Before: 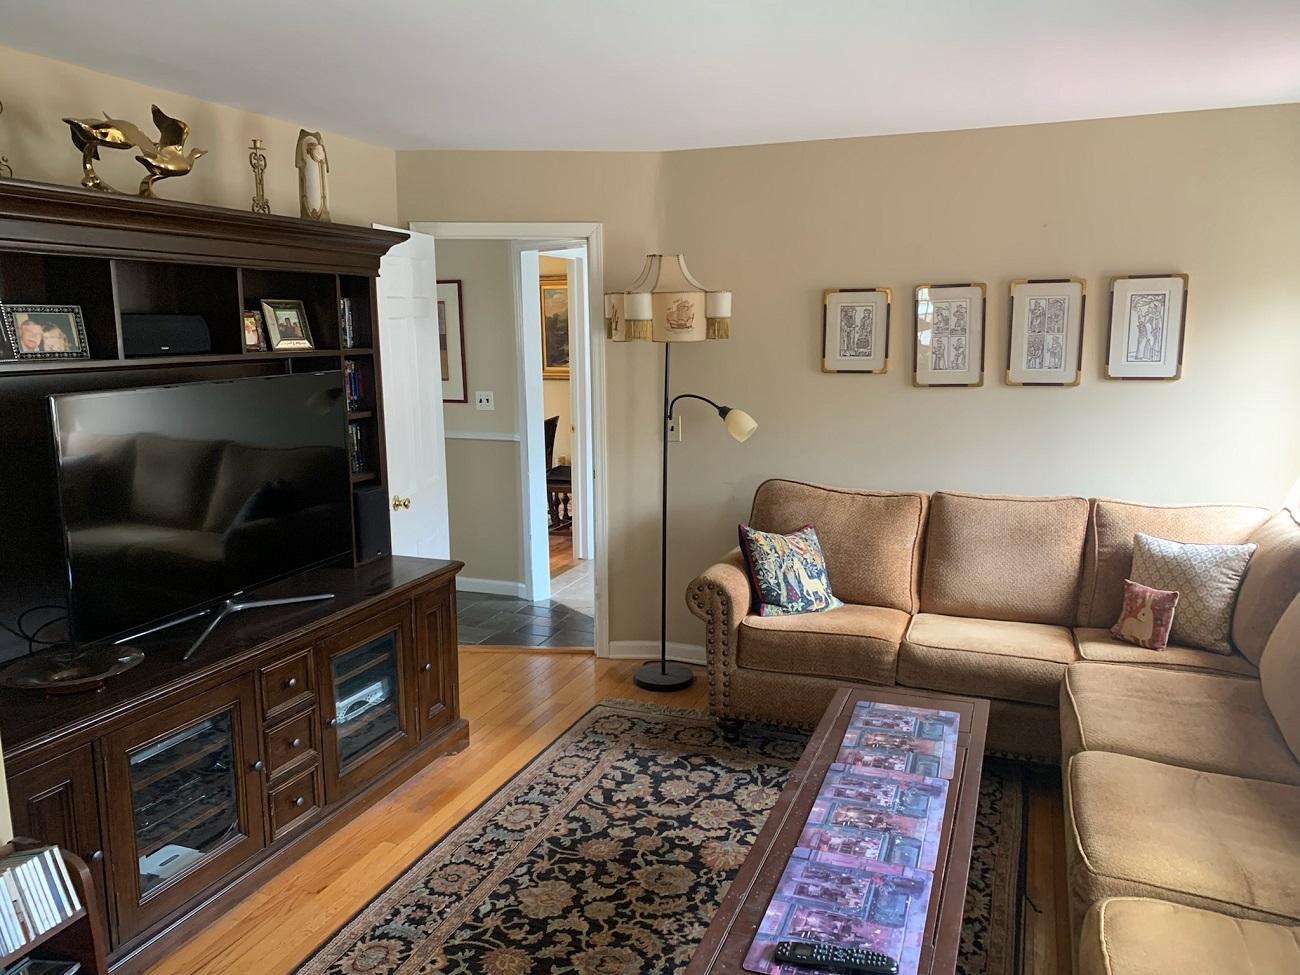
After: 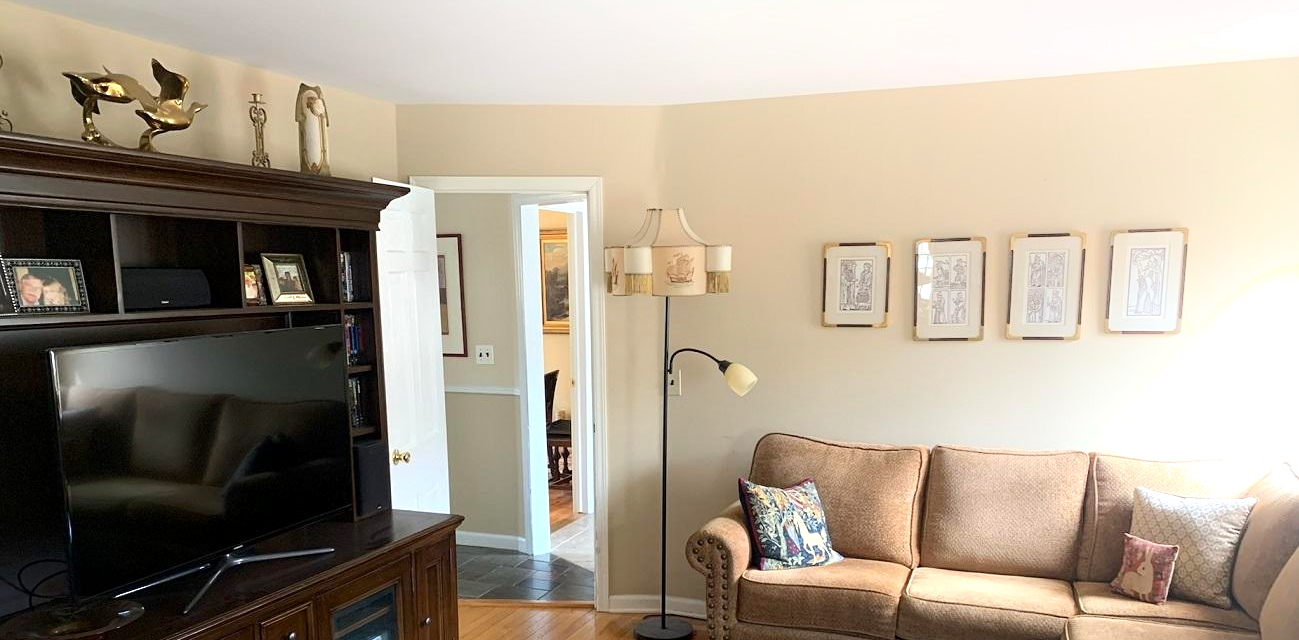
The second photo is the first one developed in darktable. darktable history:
crop and rotate: top 4.848%, bottom 29.503%
shadows and highlights: shadows -40.15, highlights 62.88, soften with gaussian
exposure: black level correction 0.001, exposure 0.5 EV, compensate exposure bias true, compensate highlight preservation false
